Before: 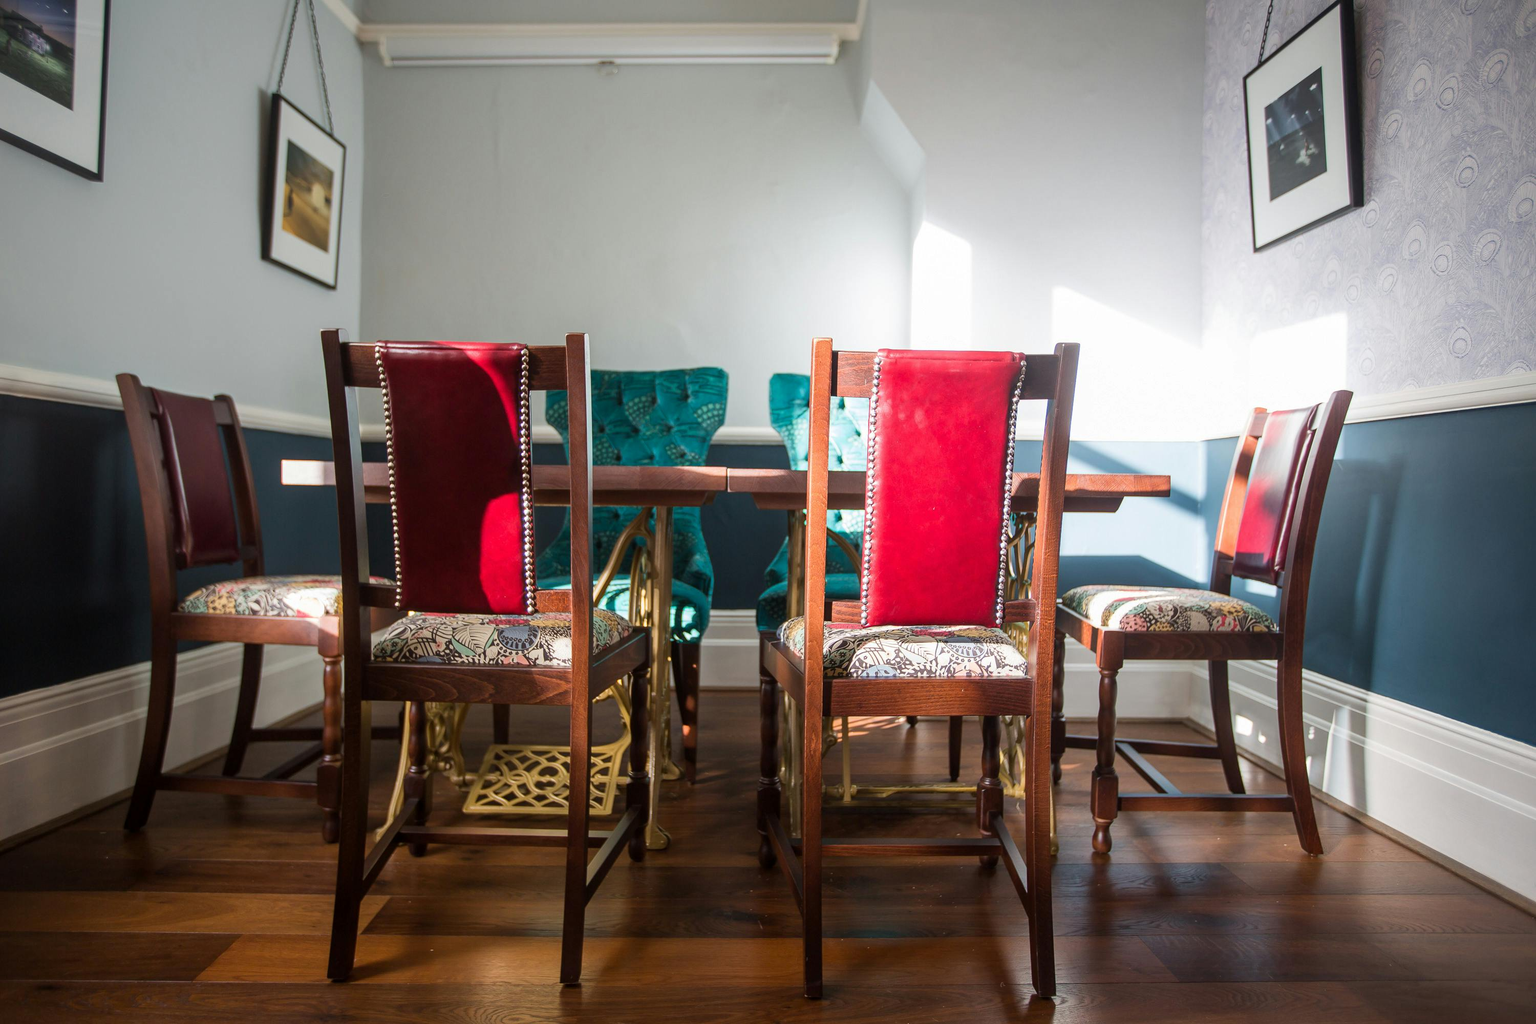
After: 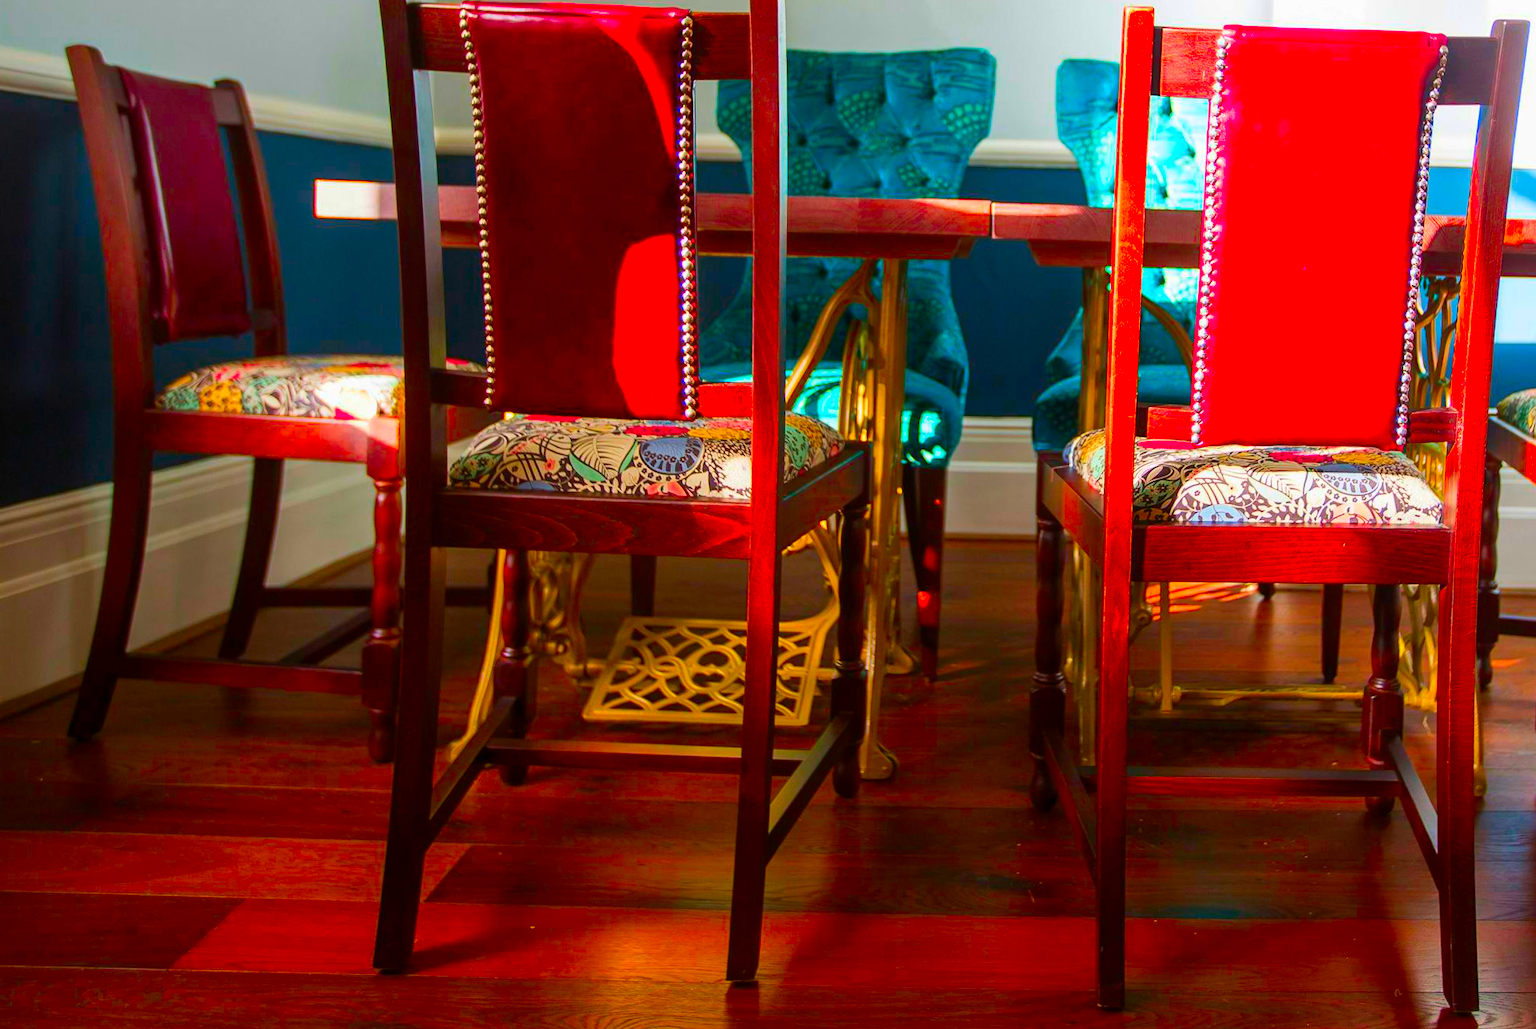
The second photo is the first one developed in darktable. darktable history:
crop and rotate: angle -0.853°, left 3.879%, top 32.285%, right 28.768%
exposure: exposure -0.016 EV, compensate highlight preservation false
color correction: highlights b* 0.008, saturation 2.97
